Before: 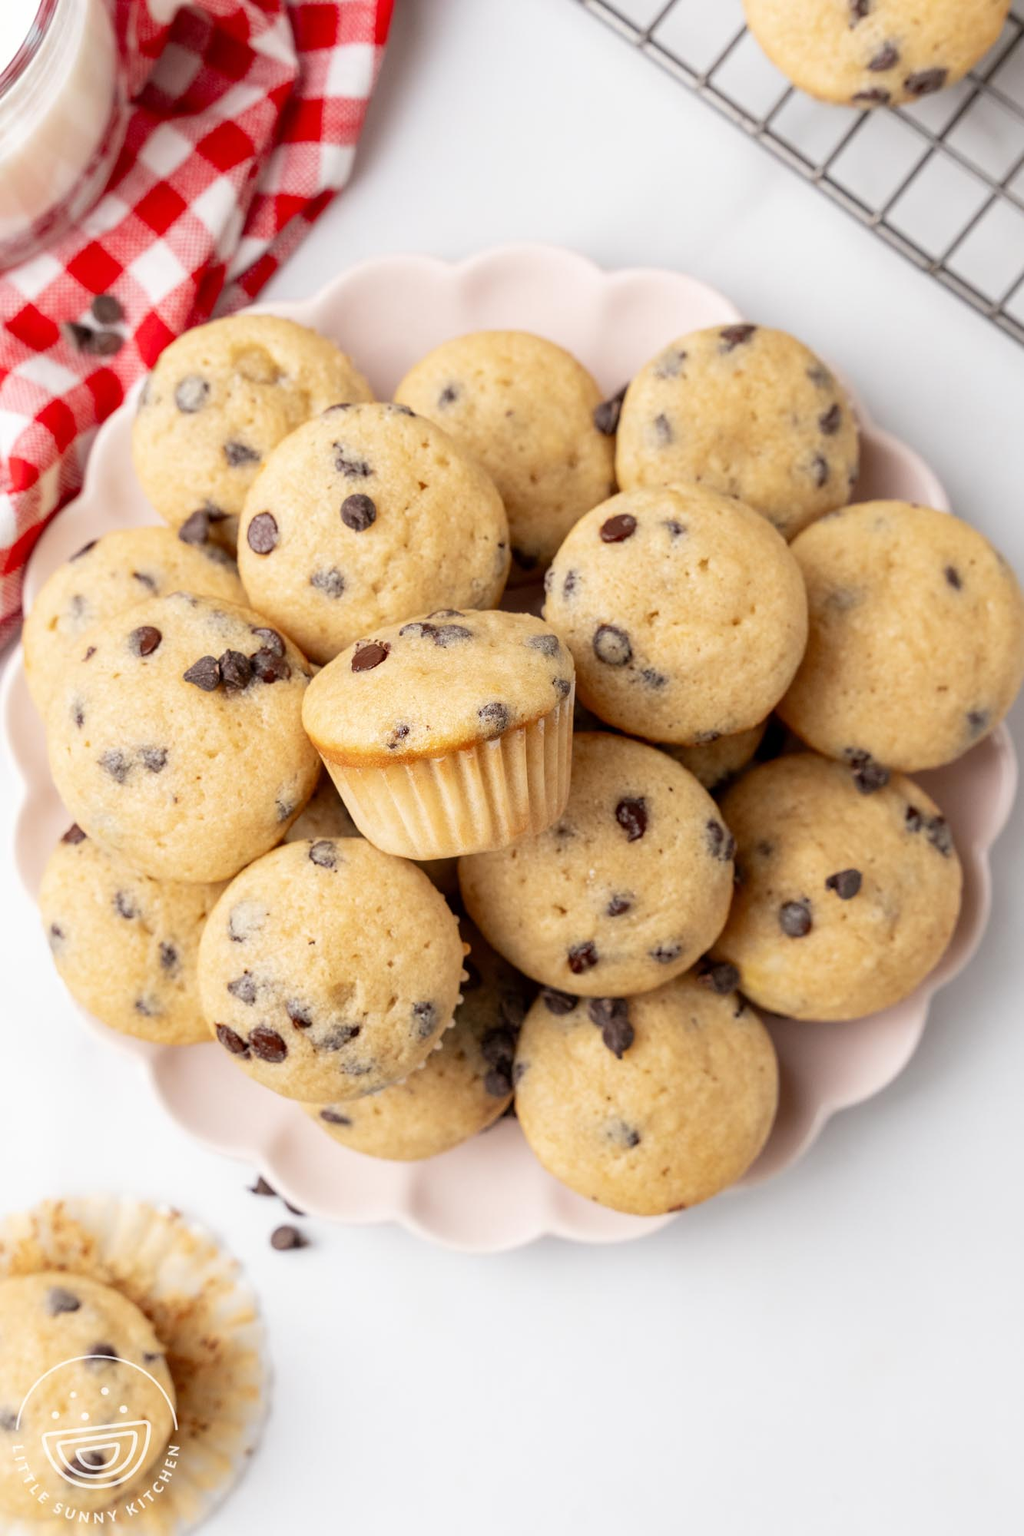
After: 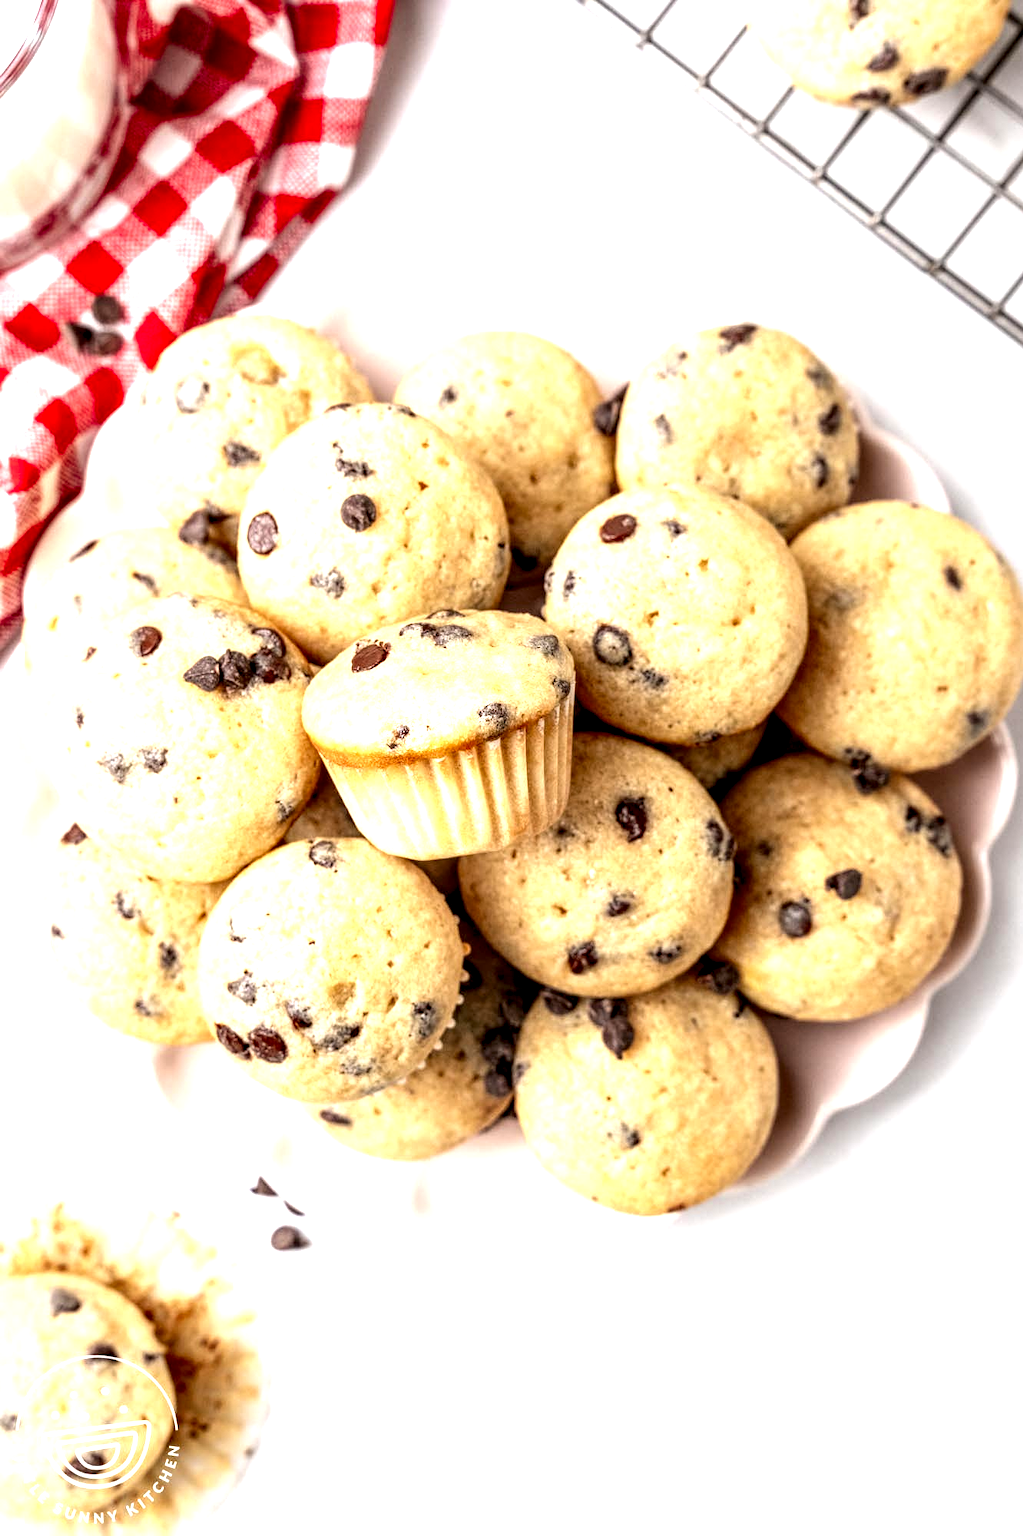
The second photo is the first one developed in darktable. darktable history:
exposure: exposure 1 EV, compensate highlight preservation false
local contrast: highlights 19%, detail 186%
